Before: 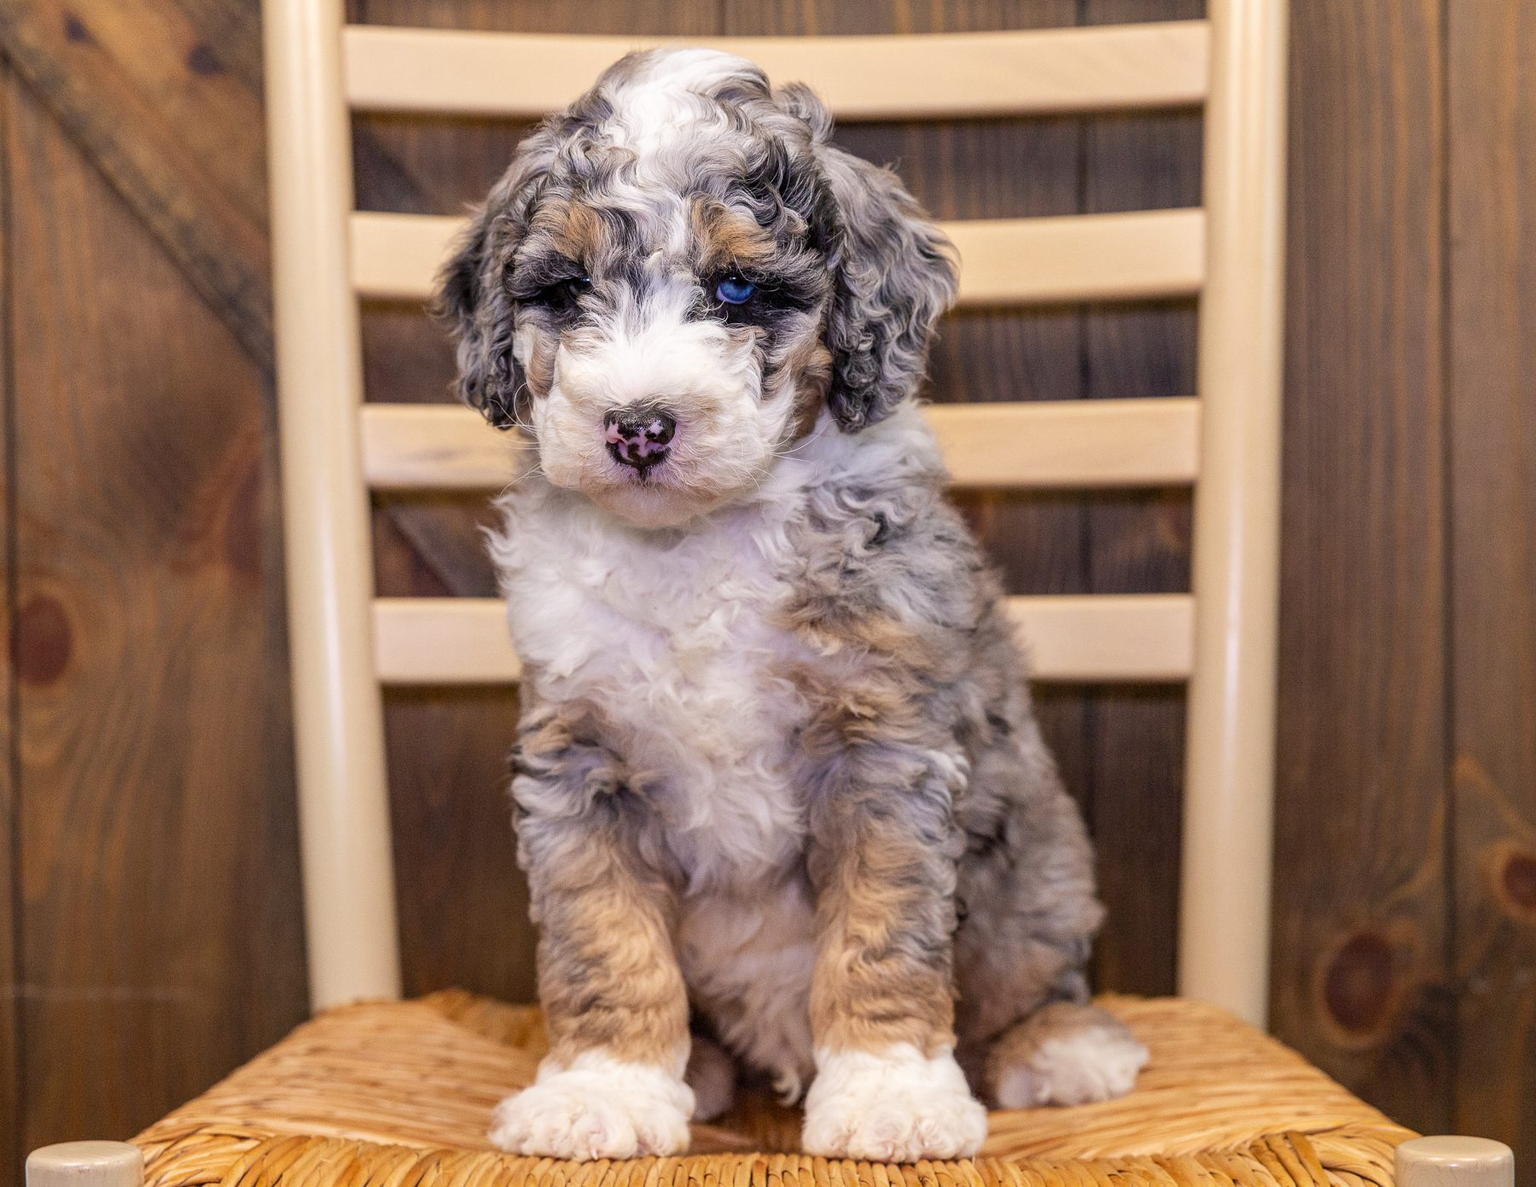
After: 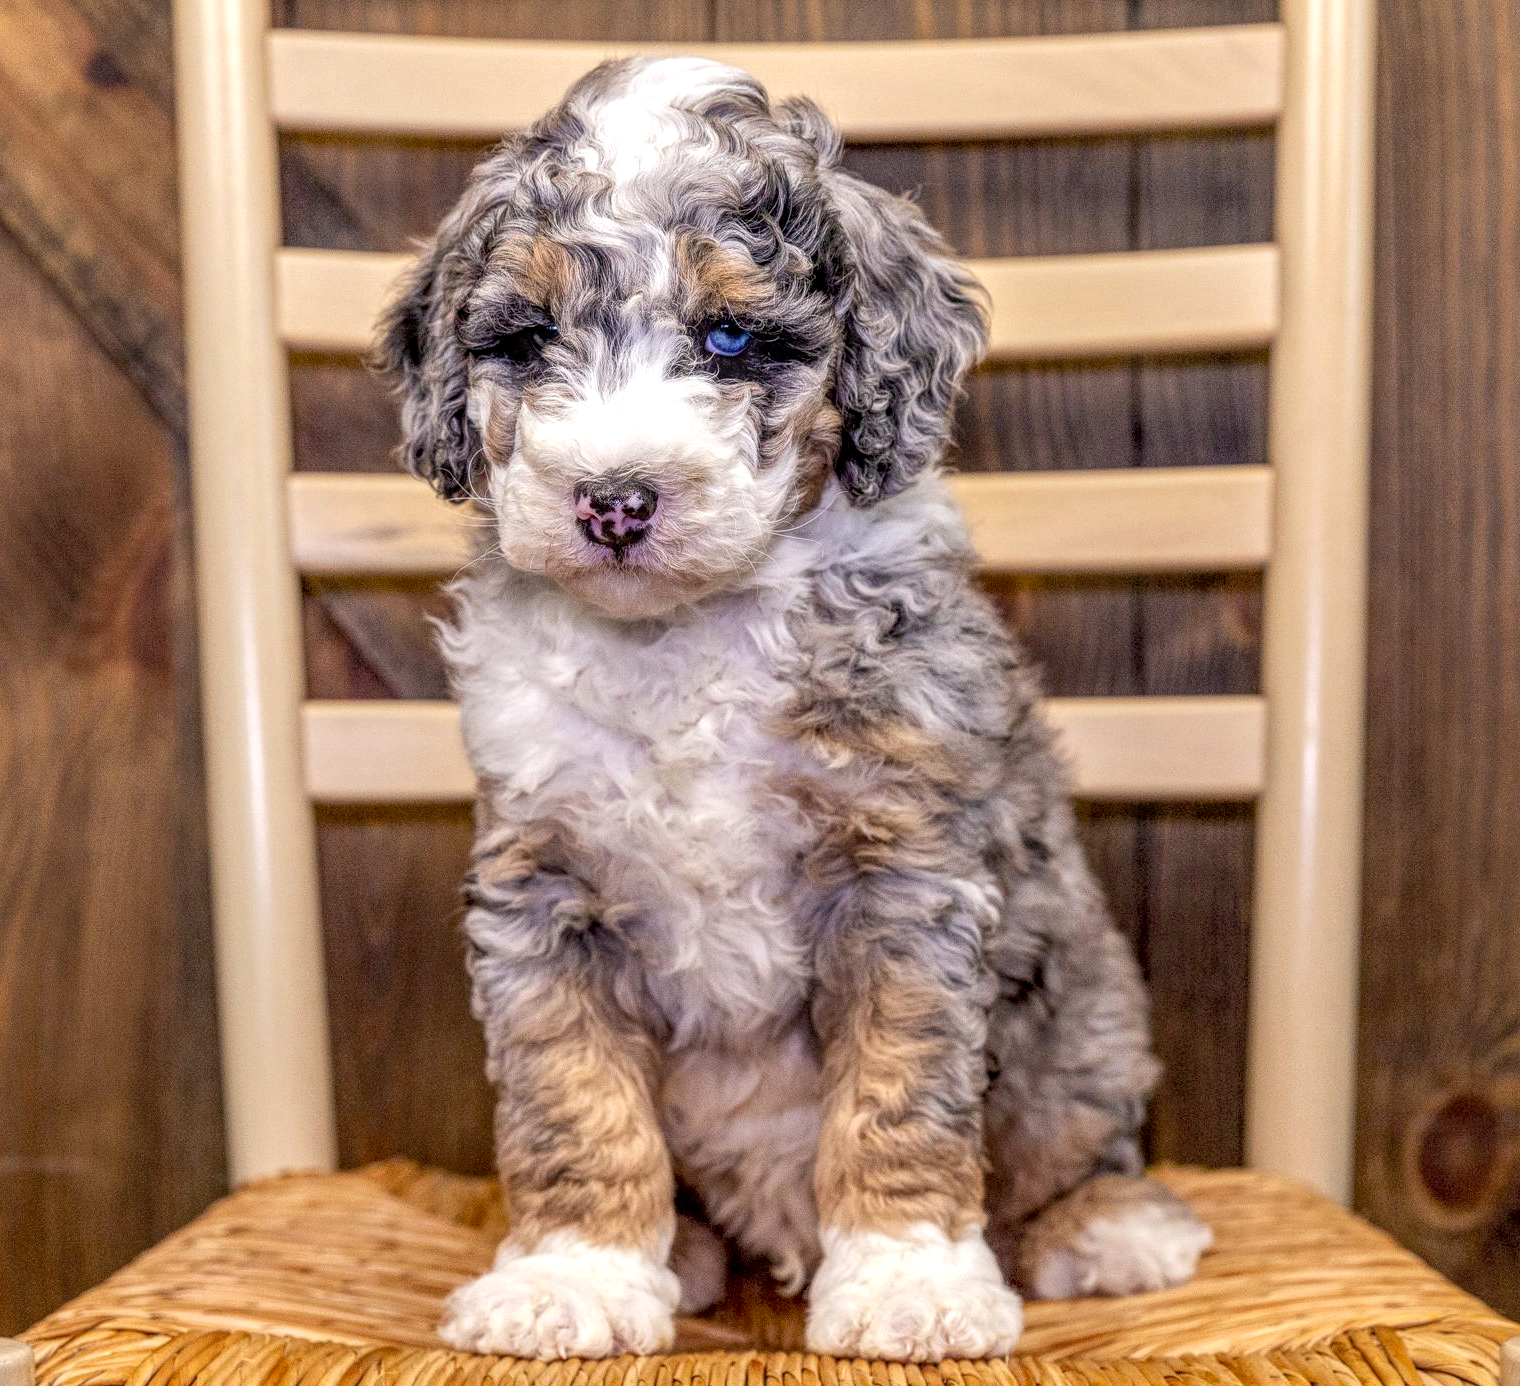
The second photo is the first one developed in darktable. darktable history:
shadows and highlights: radius 169.95, shadows 27.27, white point adjustment 3.26, highlights -68.21, soften with gaussian
crop: left 7.48%, right 7.787%
local contrast: highlights 74%, shadows 55%, detail 176%, midtone range 0.209
exposure: black level correction 0.01, exposure 0.016 EV, compensate highlight preservation false
